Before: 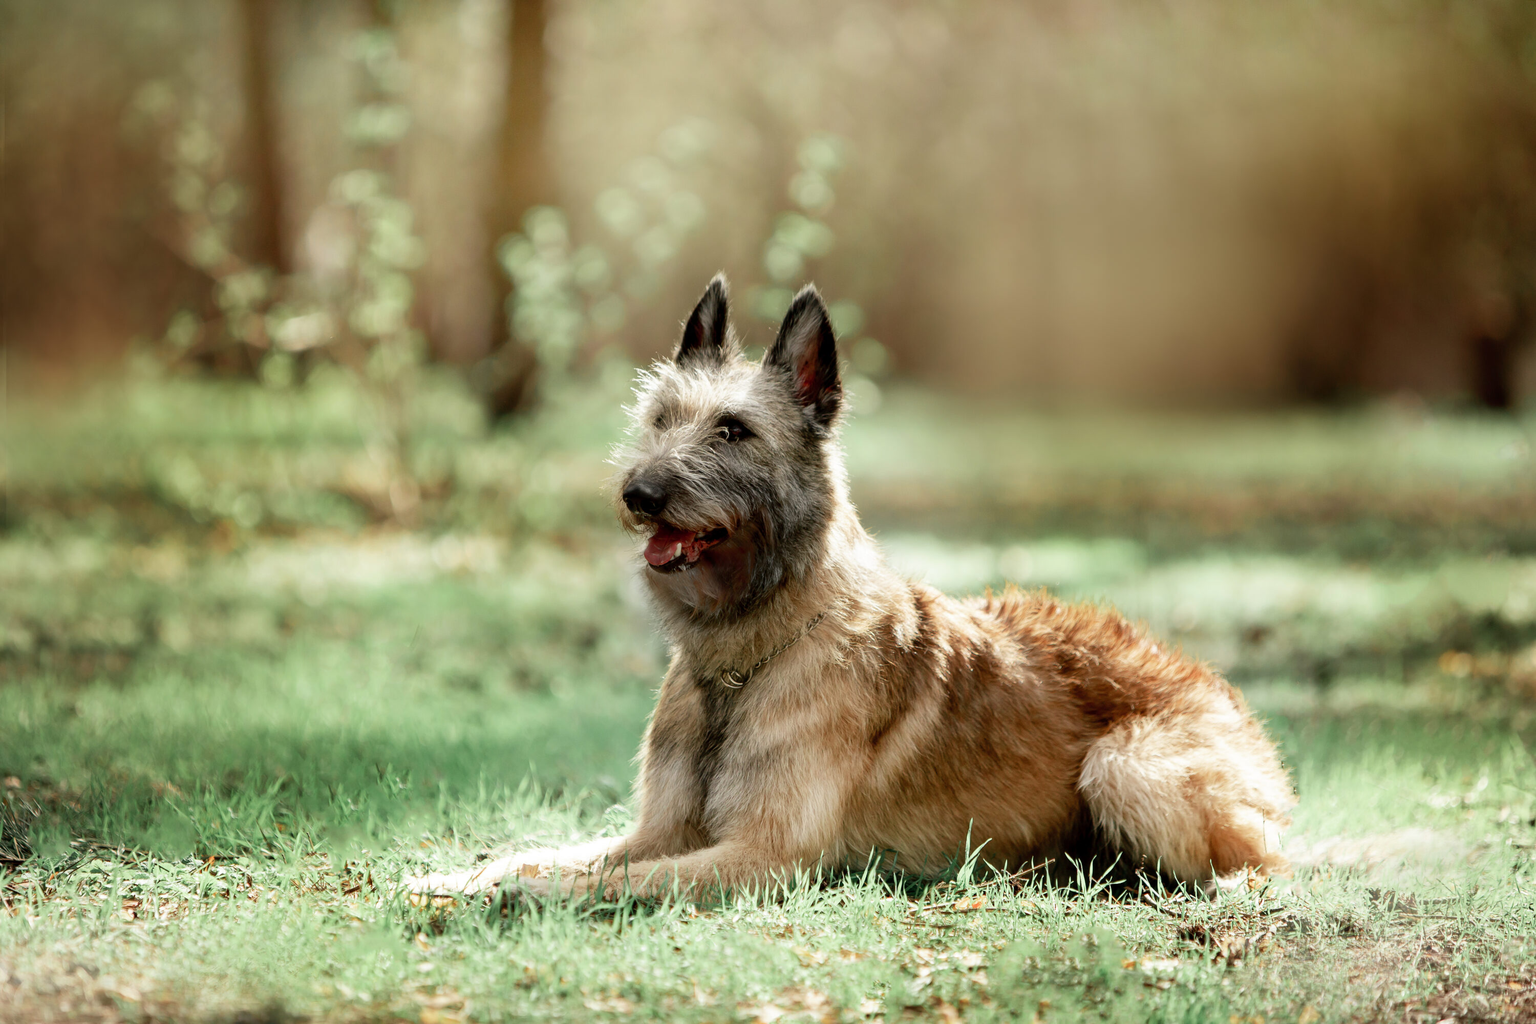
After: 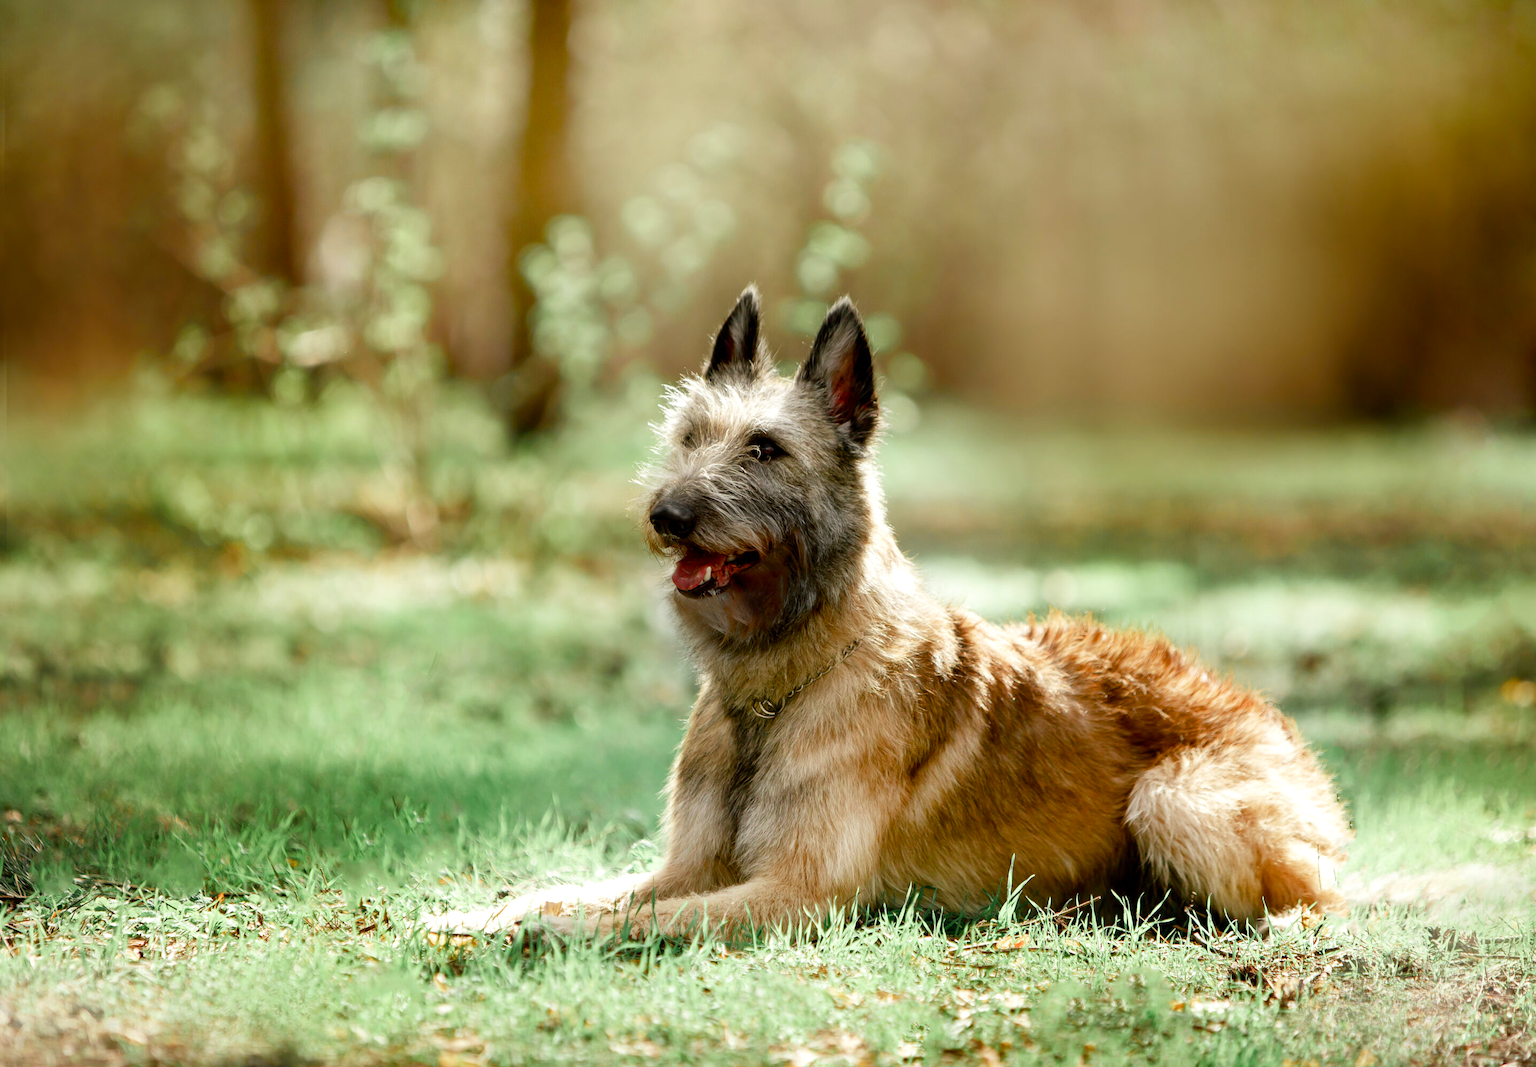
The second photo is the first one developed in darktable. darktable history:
color balance rgb: linear chroma grading › global chroma 8.12%, perceptual saturation grading › global saturation 9.07%, perceptual saturation grading › highlights -13.84%, perceptual saturation grading › mid-tones 14.88%, perceptual saturation grading › shadows 22.8%, perceptual brilliance grading › highlights 2.61%, global vibrance 12.07%
crop: right 4.126%, bottom 0.031%
